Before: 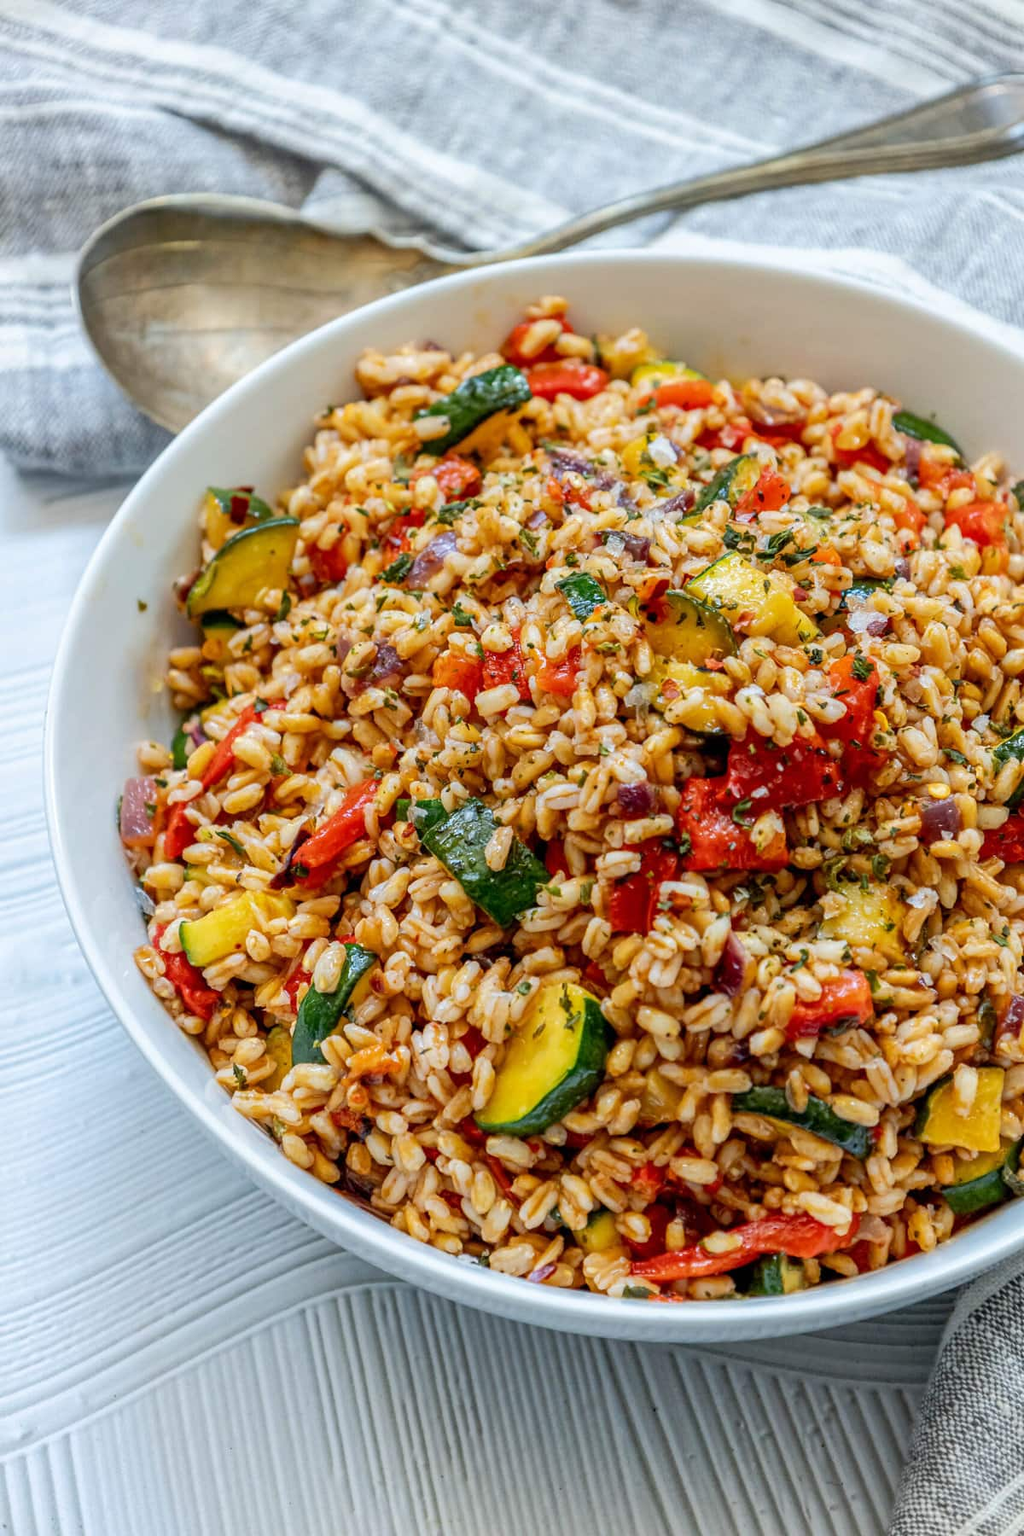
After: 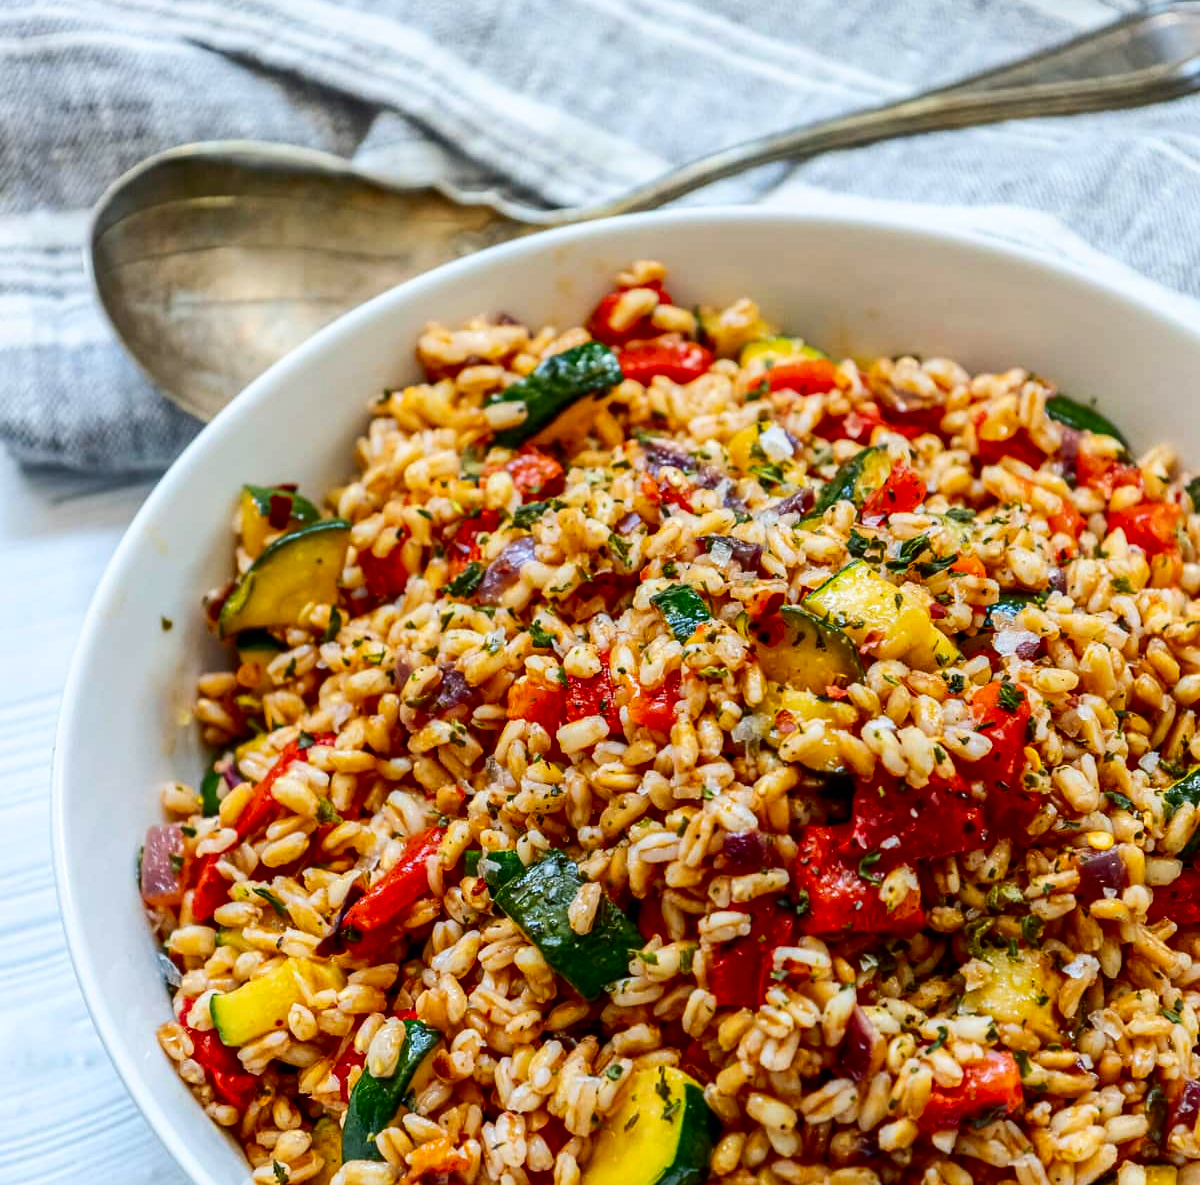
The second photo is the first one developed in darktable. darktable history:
contrast brightness saturation: contrast 0.19, brightness -0.101, saturation 0.205
crop and rotate: top 4.829%, bottom 29.318%
